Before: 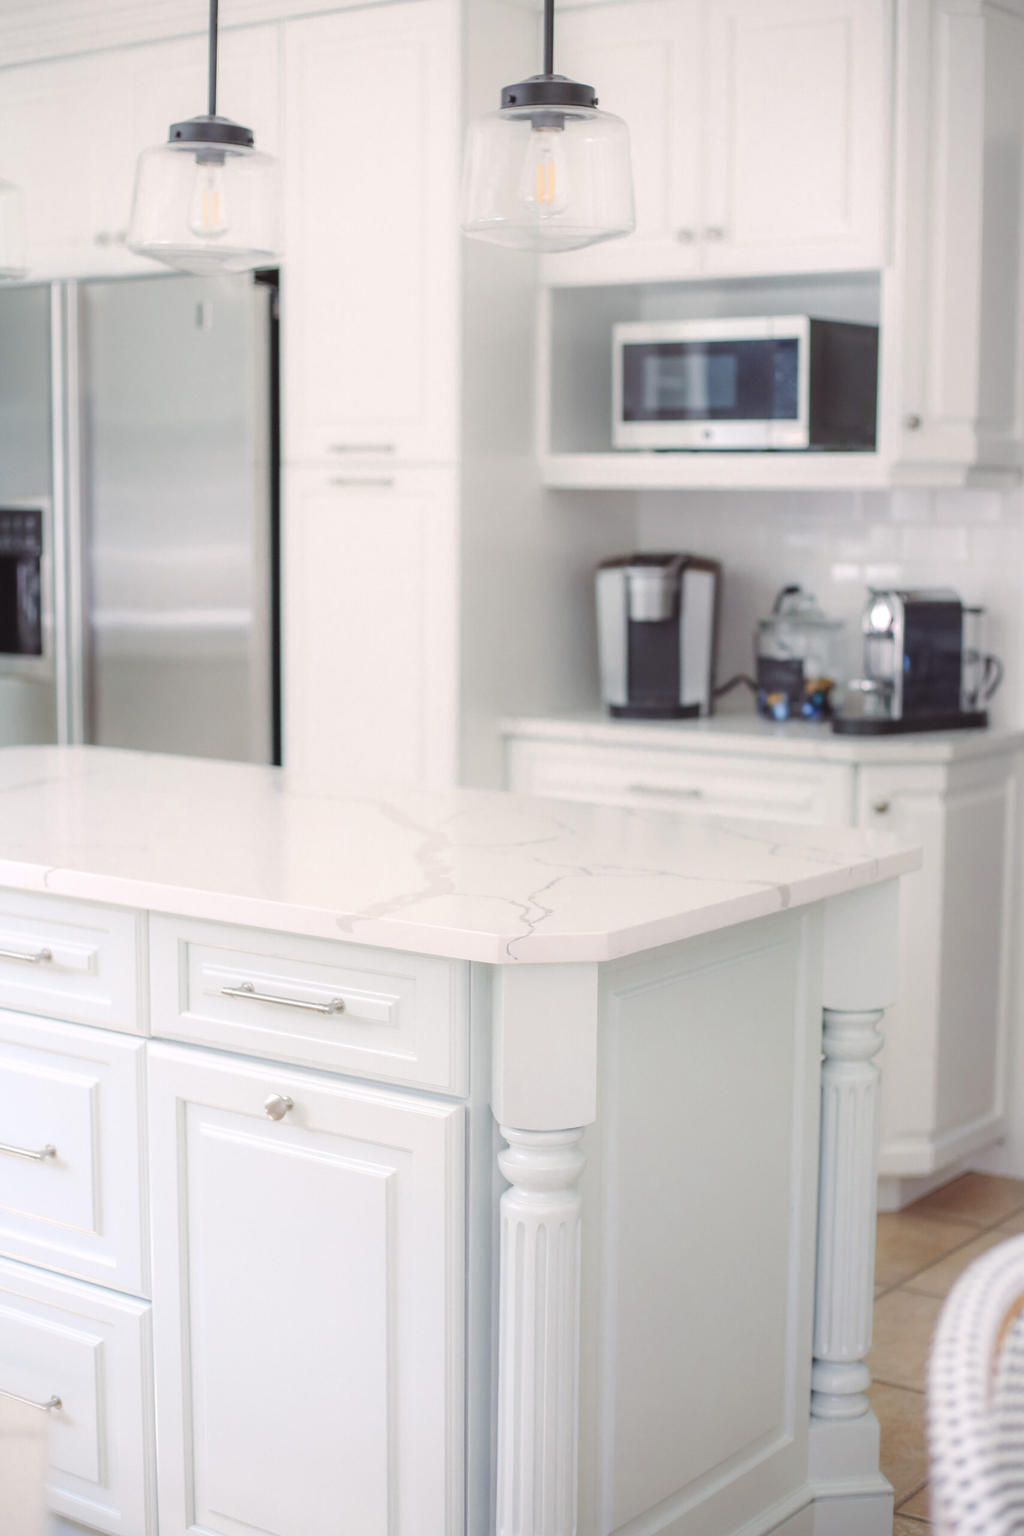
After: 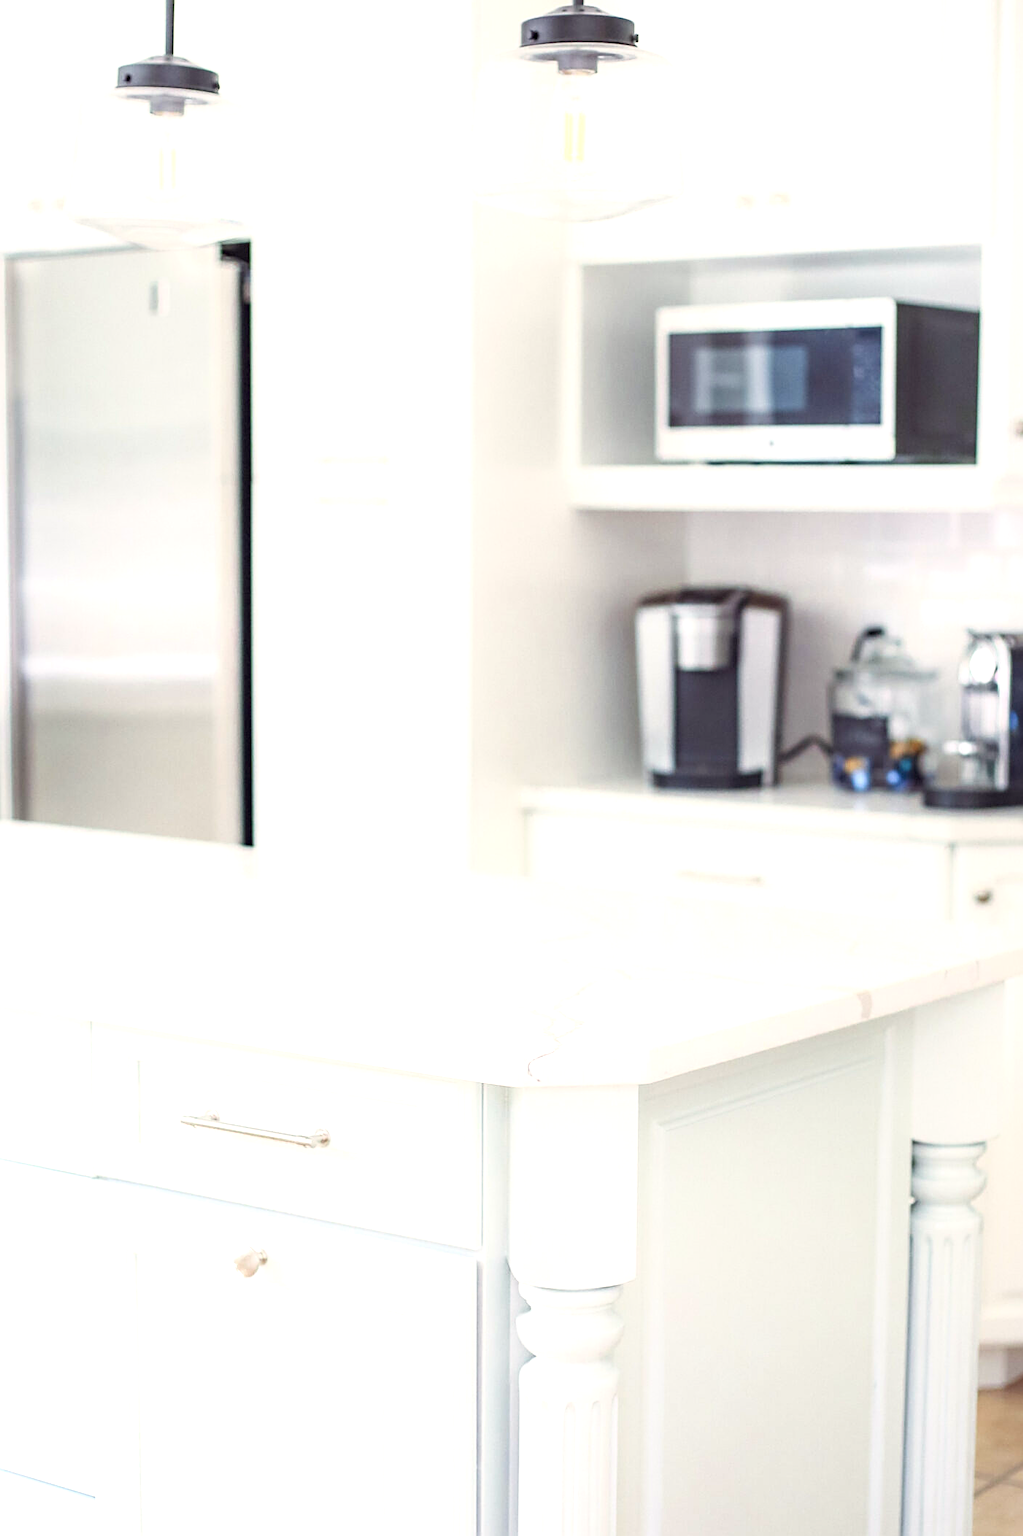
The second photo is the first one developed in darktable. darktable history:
haze removal: compatibility mode true, adaptive false
crop and rotate: left 7.196%, top 4.574%, right 10.605%, bottom 13.178%
exposure: exposure 0.77 EV, compensate highlight preservation false
rgb curve: curves: ch0 [(0, 0) (0.078, 0.051) (0.929, 0.956) (1, 1)], compensate middle gray true
color correction: highlights a* 0.207, highlights b* 2.7, shadows a* -0.874, shadows b* -4.78
sharpen: on, module defaults
